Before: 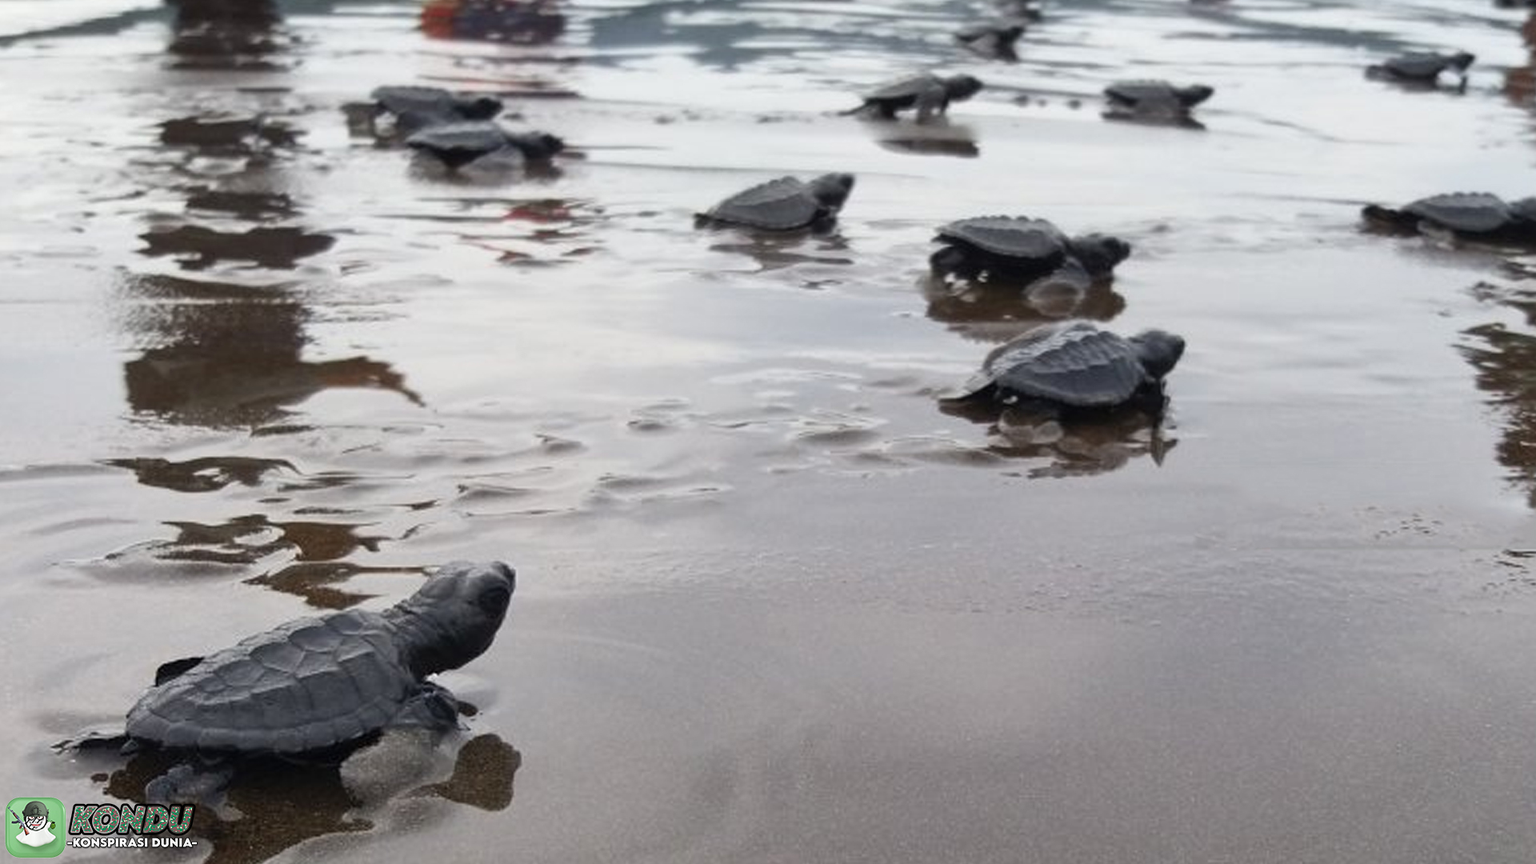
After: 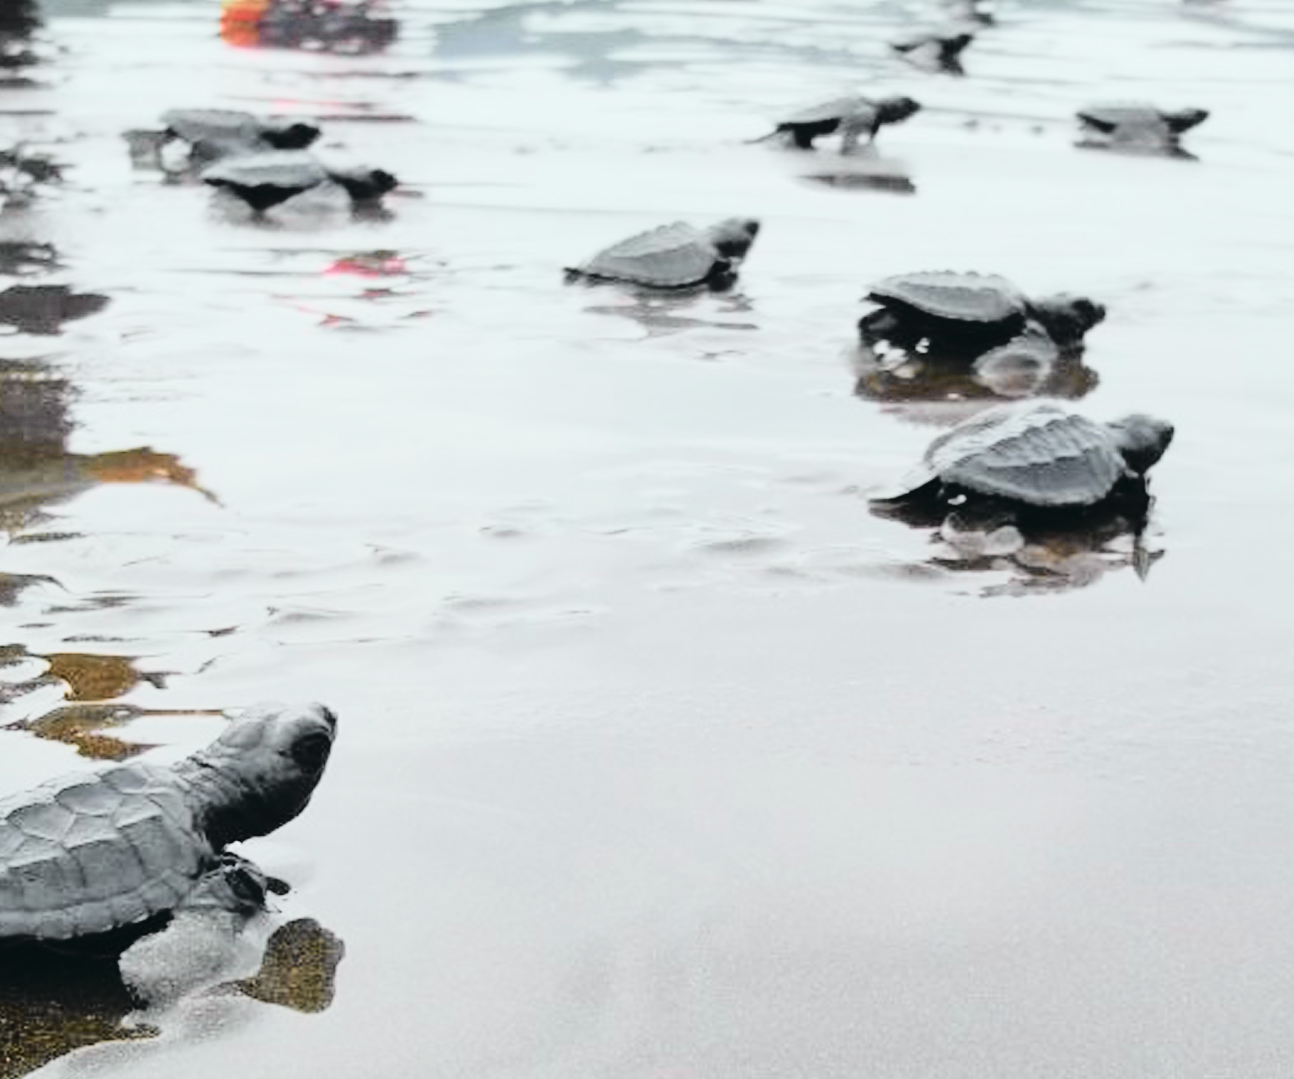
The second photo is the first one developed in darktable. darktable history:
crop and rotate: left 15.981%, right 16.589%
tone curve: curves: ch0 [(0.001, 0.029) (0.084, 0.074) (0.162, 0.165) (0.304, 0.382) (0.466, 0.576) (0.654, 0.741) (0.848, 0.906) (0.984, 0.963)]; ch1 [(0, 0) (0.34, 0.235) (0.46, 0.46) (0.515, 0.502) (0.553, 0.567) (0.764, 0.815) (1, 1)]; ch2 [(0, 0) (0.44, 0.458) (0.479, 0.492) (0.524, 0.507) (0.547, 0.579) (0.673, 0.712) (1, 1)], color space Lab, independent channels, preserve colors none
tone equalizer: -7 EV 0.151 EV, -6 EV 0.632 EV, -5 EV 1.18 EV, -4 EV 1.36 EV, -3 EV 1.17 EV, -2 EV 0.6 EV, -1 EV 0.167 EV, edges refinement/feathering 500, mask exposure compensation -1.57 EV, preserve details no
